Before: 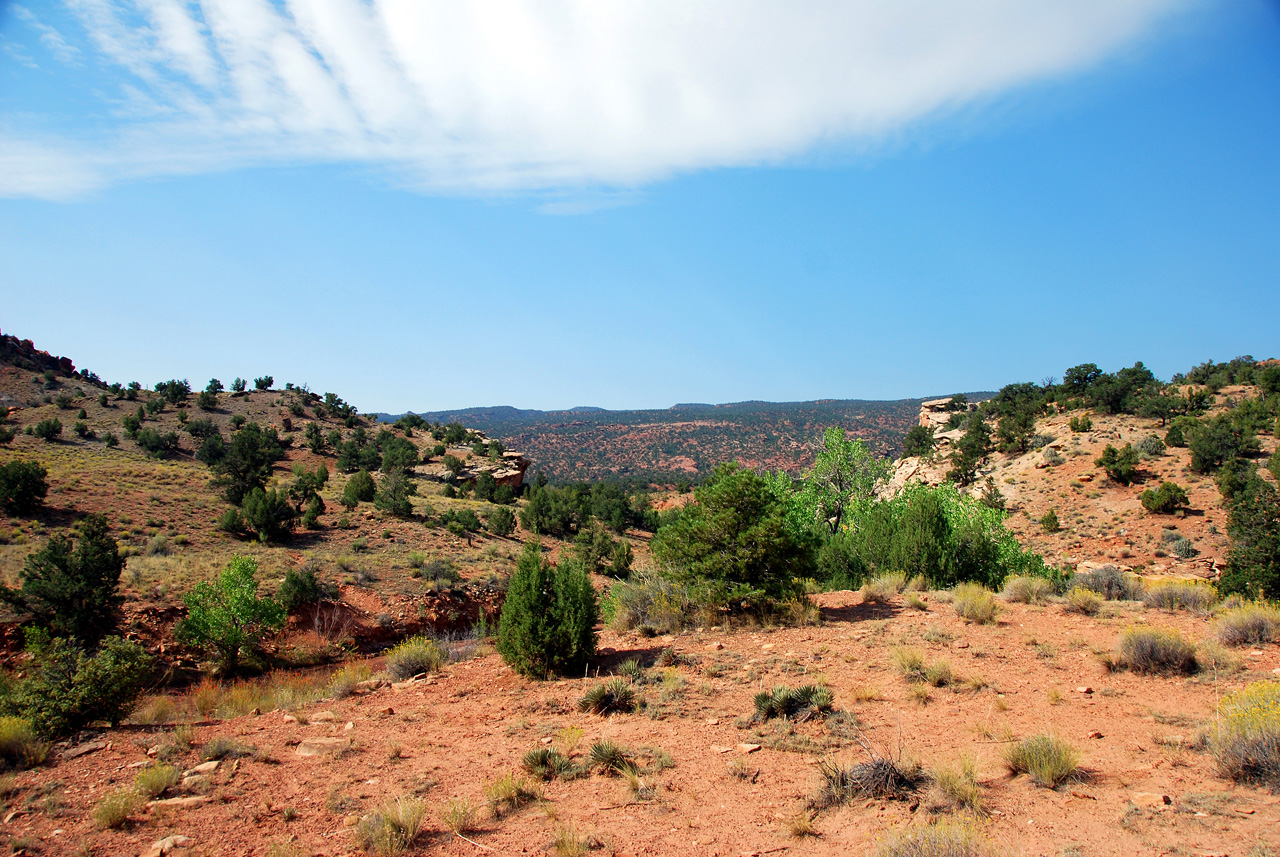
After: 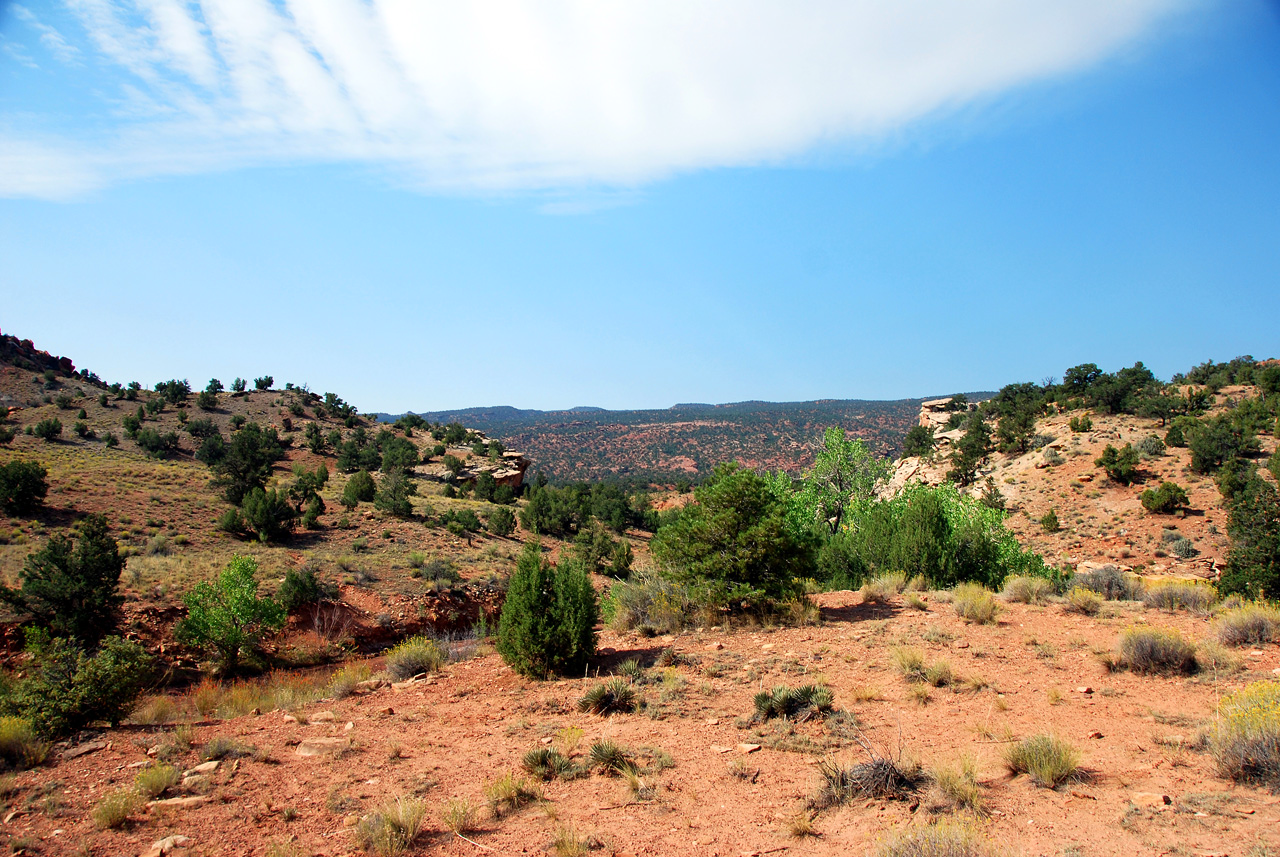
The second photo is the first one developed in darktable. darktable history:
shadows and highlights: shadows 0.085, highlights 38.52
